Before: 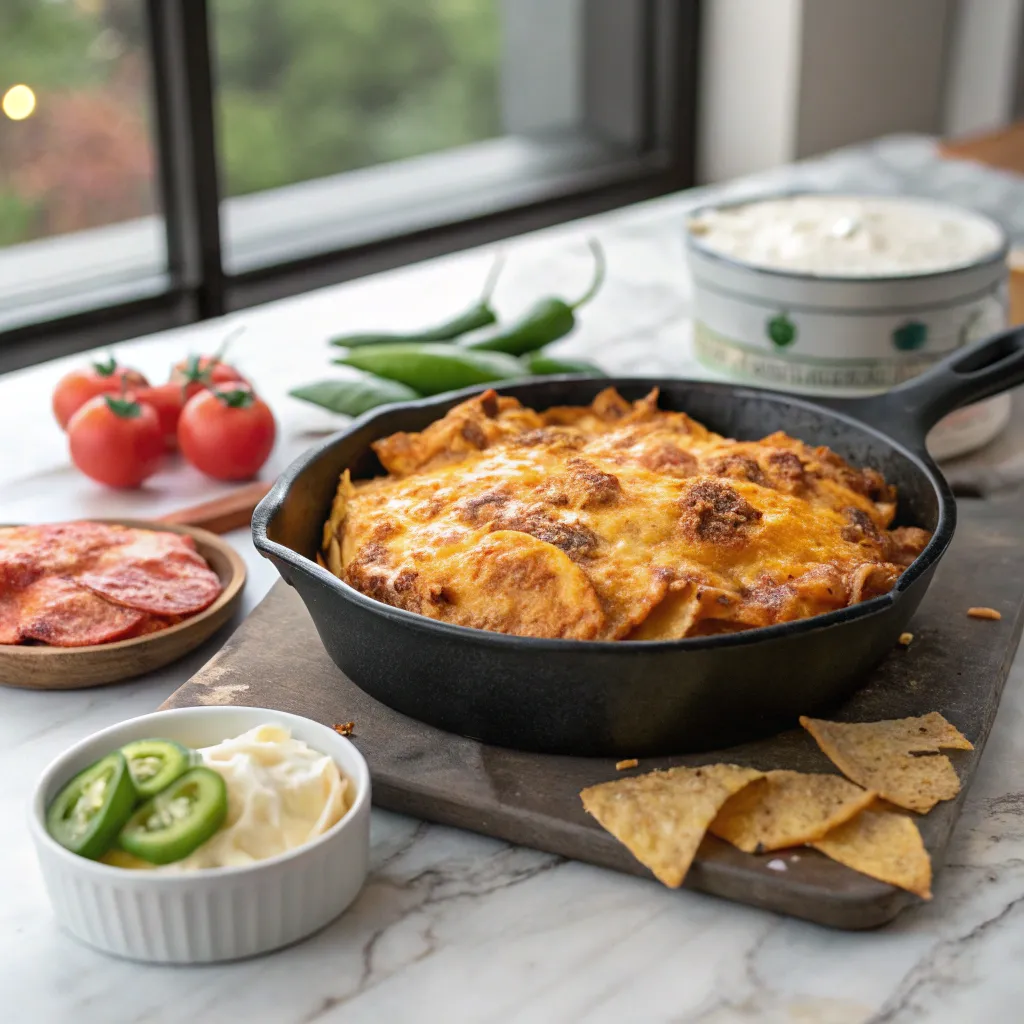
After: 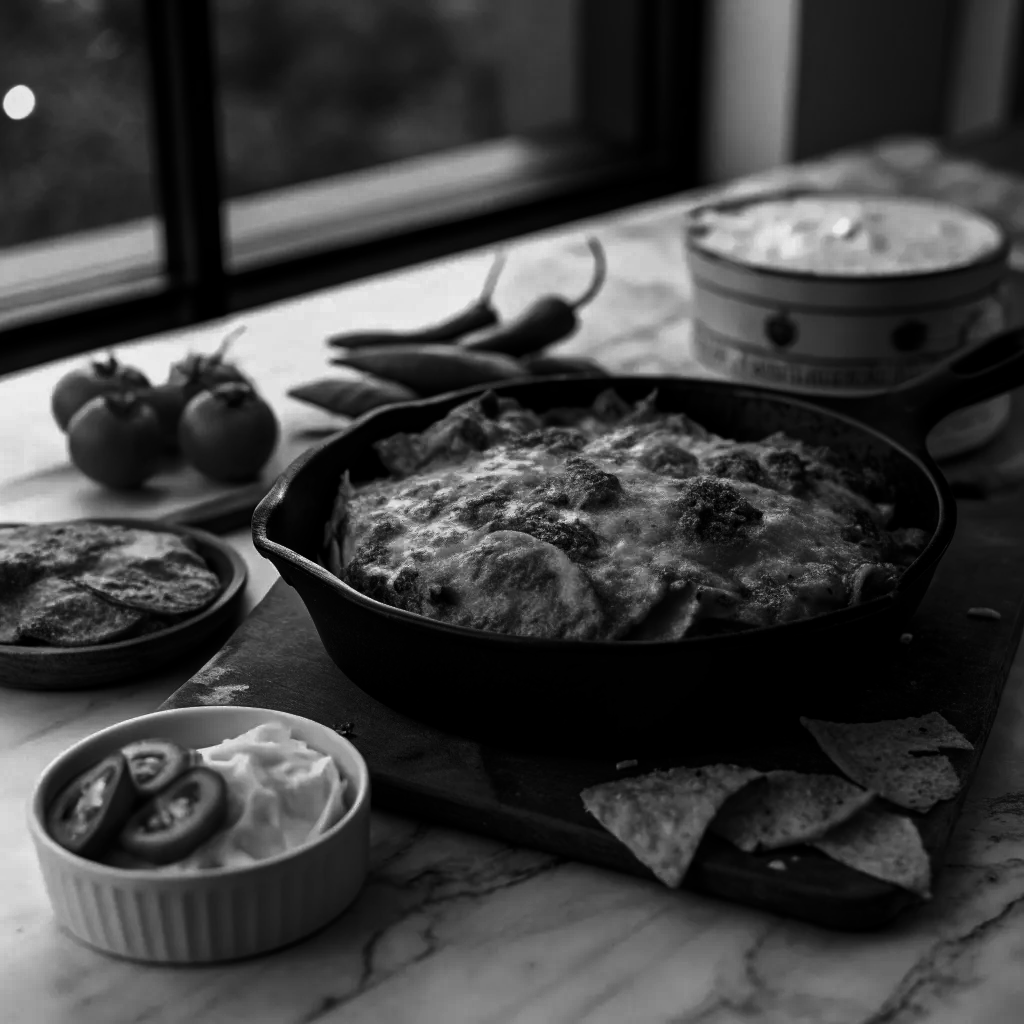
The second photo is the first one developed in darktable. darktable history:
monochrome: a -92.57, b 58.91
contrast brightness saturation: contrast 0.02, brightness -1, saturation -1
